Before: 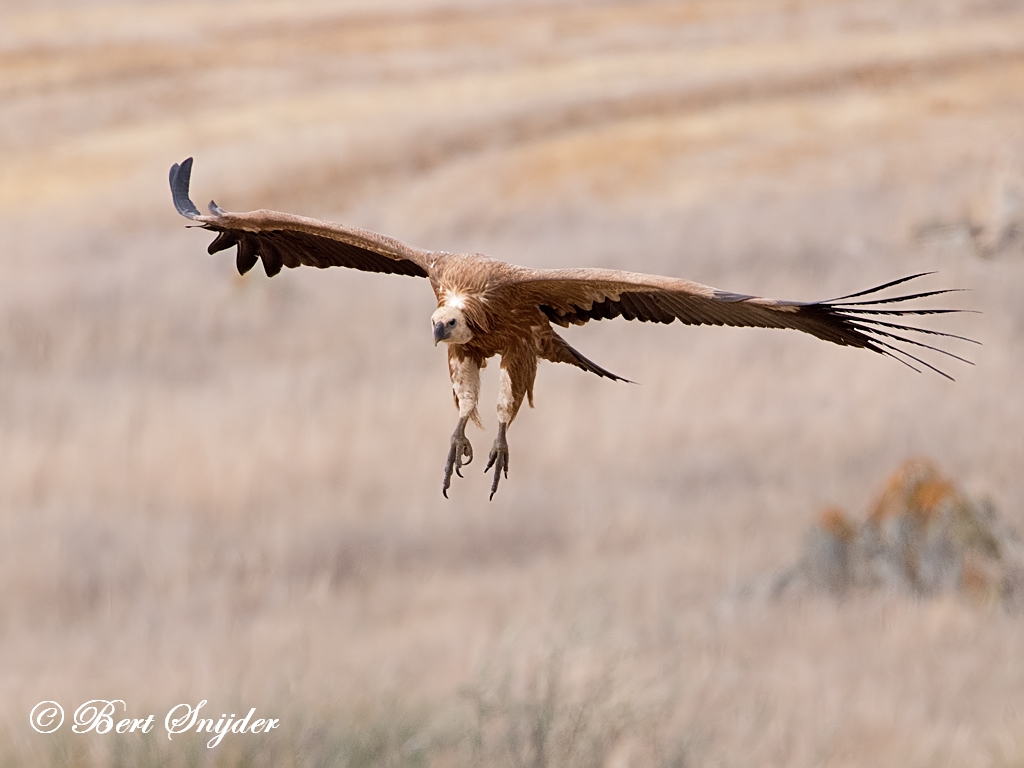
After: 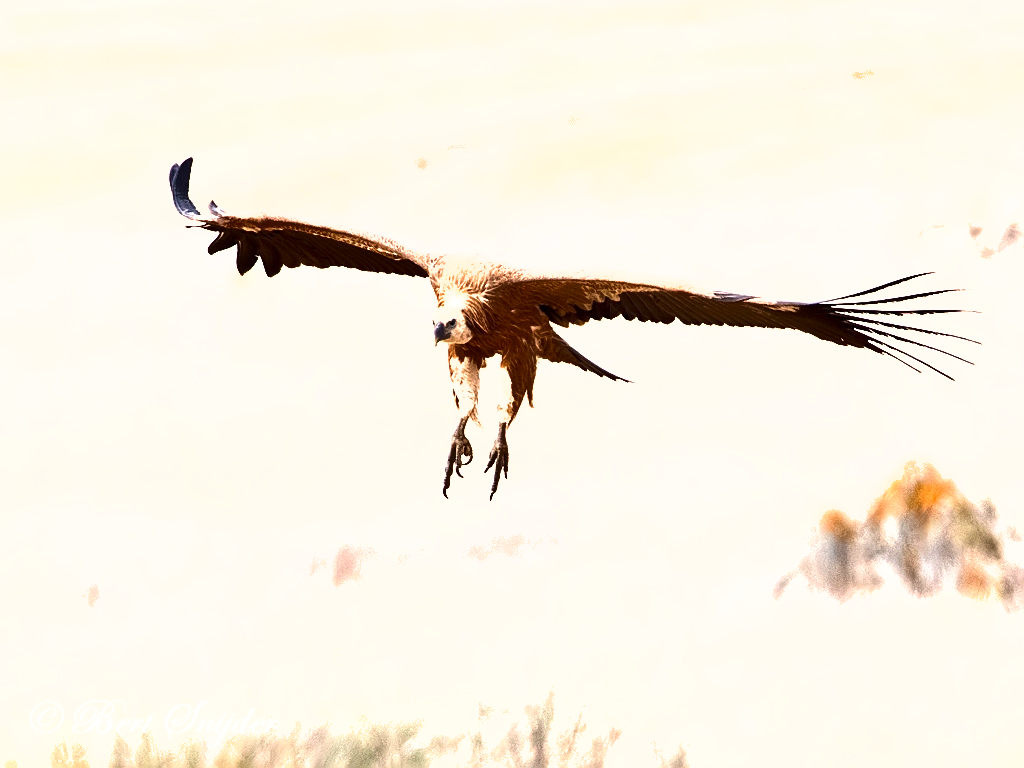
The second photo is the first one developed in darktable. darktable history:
exposure: black level correction 0, exposure 1.686 EV, compensate highlight preservation false
shadows and highlights: shadows 43.72, white point adjustment -1.55, soften with gaussian
